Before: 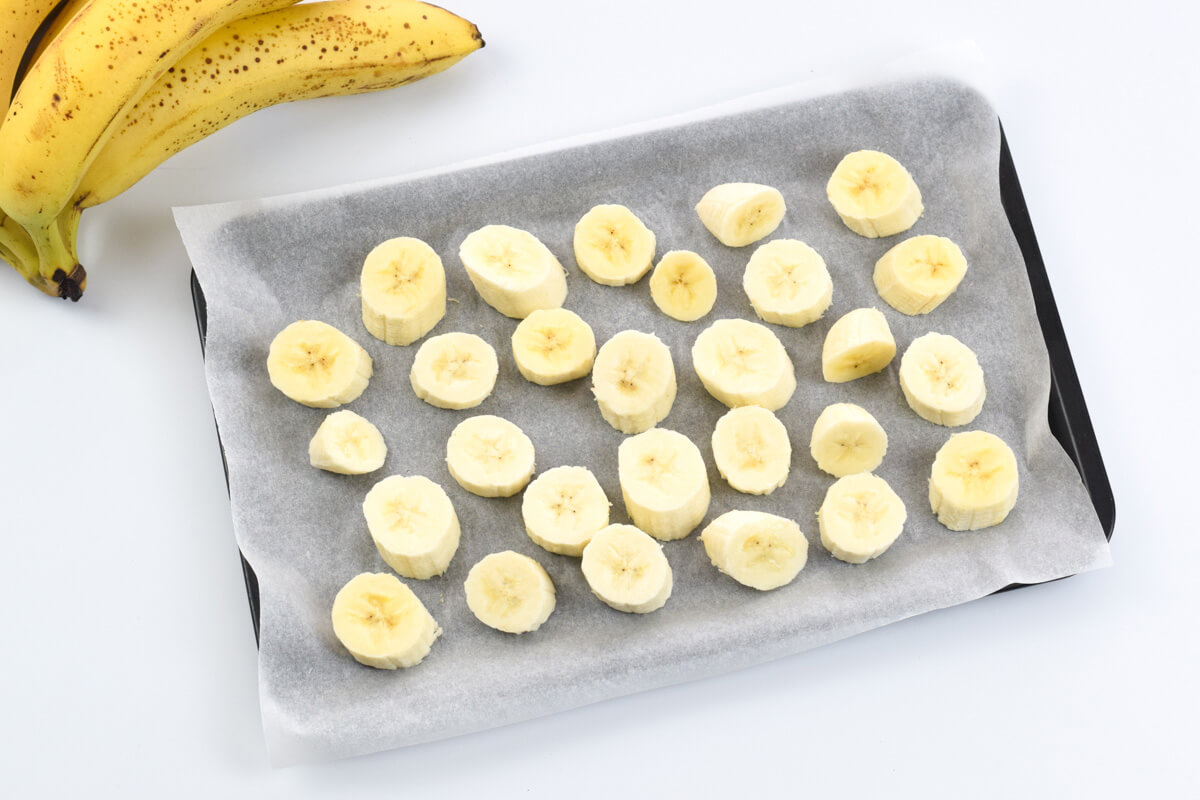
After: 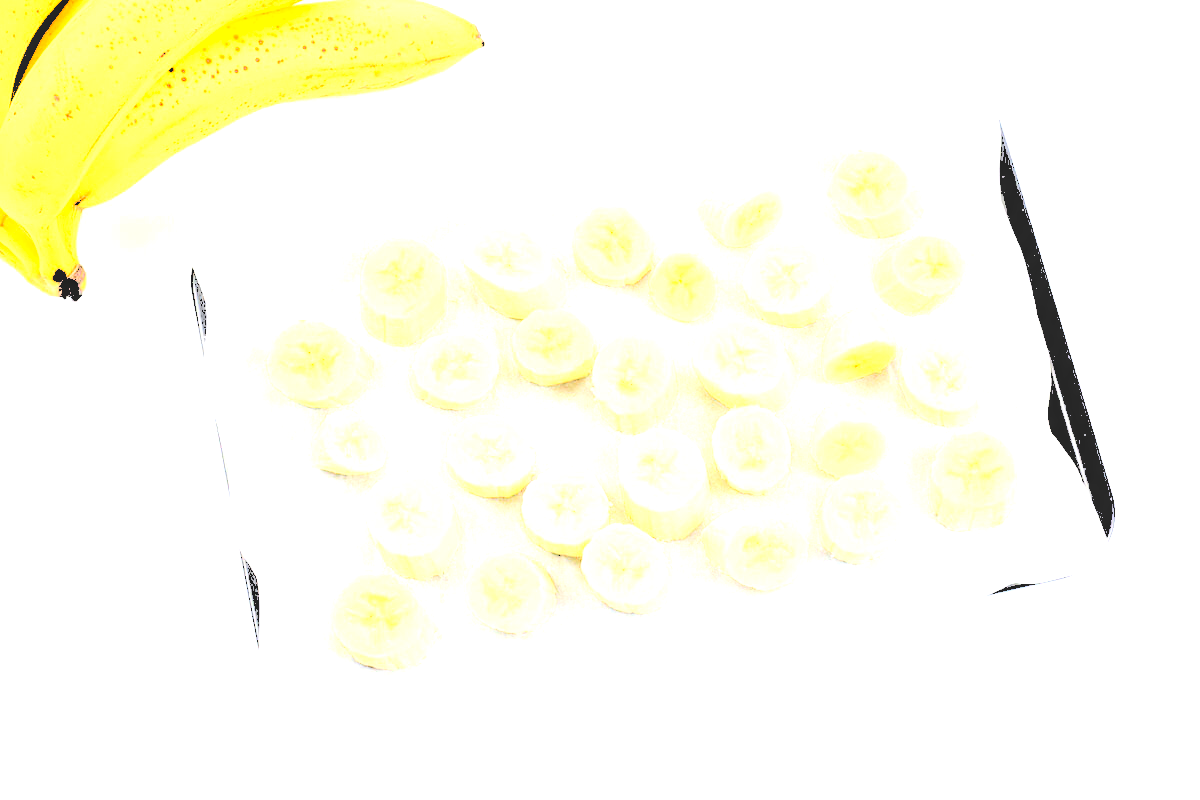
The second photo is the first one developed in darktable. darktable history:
exposure: black level correction -0.002, exposure 0.54 EV, compensate highlight preservation false
levels: levels [0.246, 0.246, 0.506]
local contrast: detail 130%
